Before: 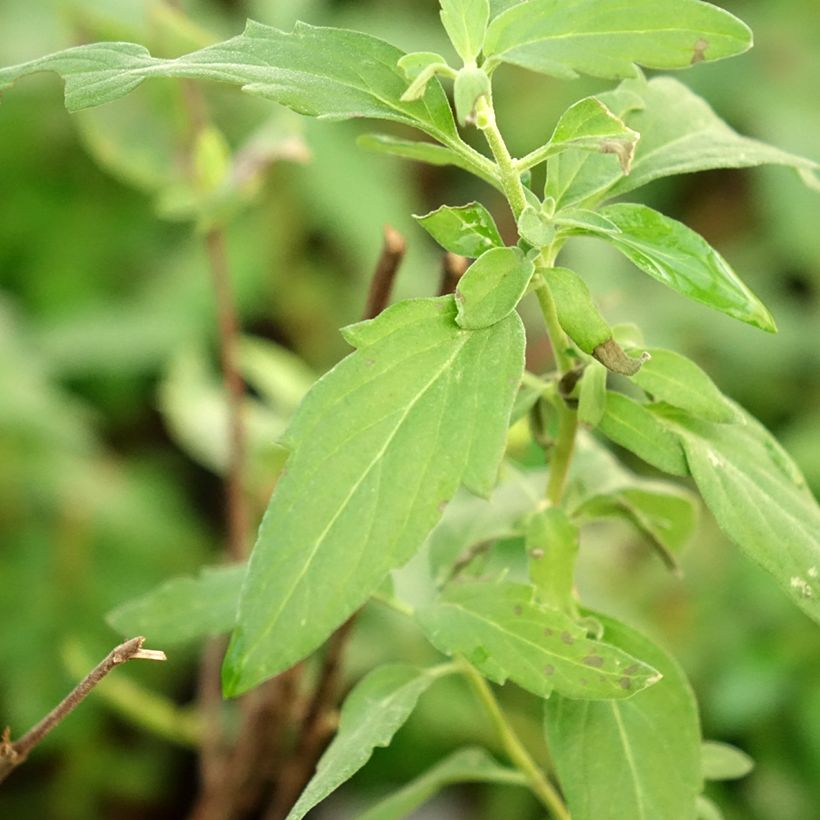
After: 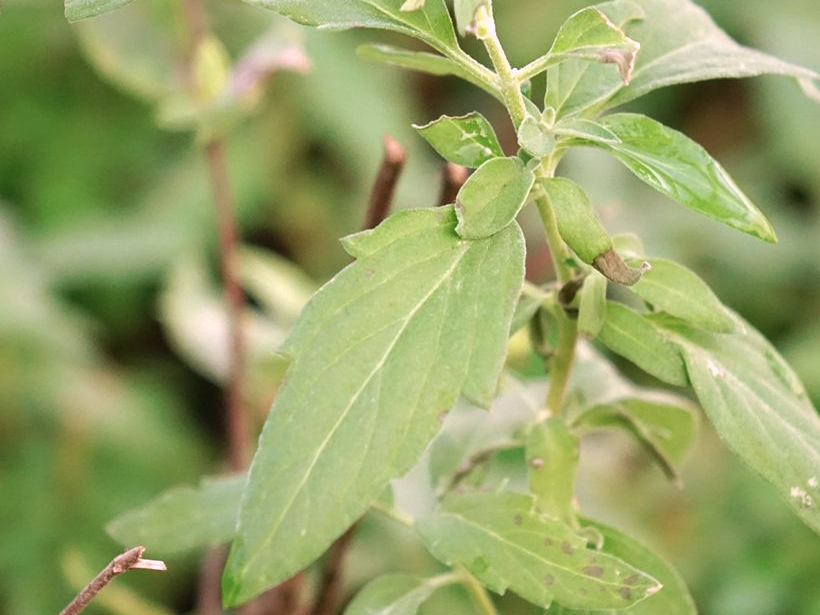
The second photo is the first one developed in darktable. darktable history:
crop: top 11.052%, bottom 13.904%
shadows and highlights: shadows 37.48, highlights -28.09, soften with gaussian
color correction: highlights a* 15.9, highlights b* -20.72
tone curve: curves: ch0 [(0, 0) (0.003, 0.003) (0.011, 0.011) (0.025, 0.024) (0.044, 0.044) (0.069, 0.068) (0.1, 0.098) (0.136, 0.133) (0.177, 0.174) (0.224, 0.22) (0.277, 0.272) (0.335, 0.329) (0.399, 0.392) (0.468, 0.46) (0.543, 0.546) (0.623, 0.626) (0.709, 0.711) (0.801, 0.802) (0.898, 0.898) (1, 1)], preserve colors none
levels: levels [0, 0.498, 0.996]
